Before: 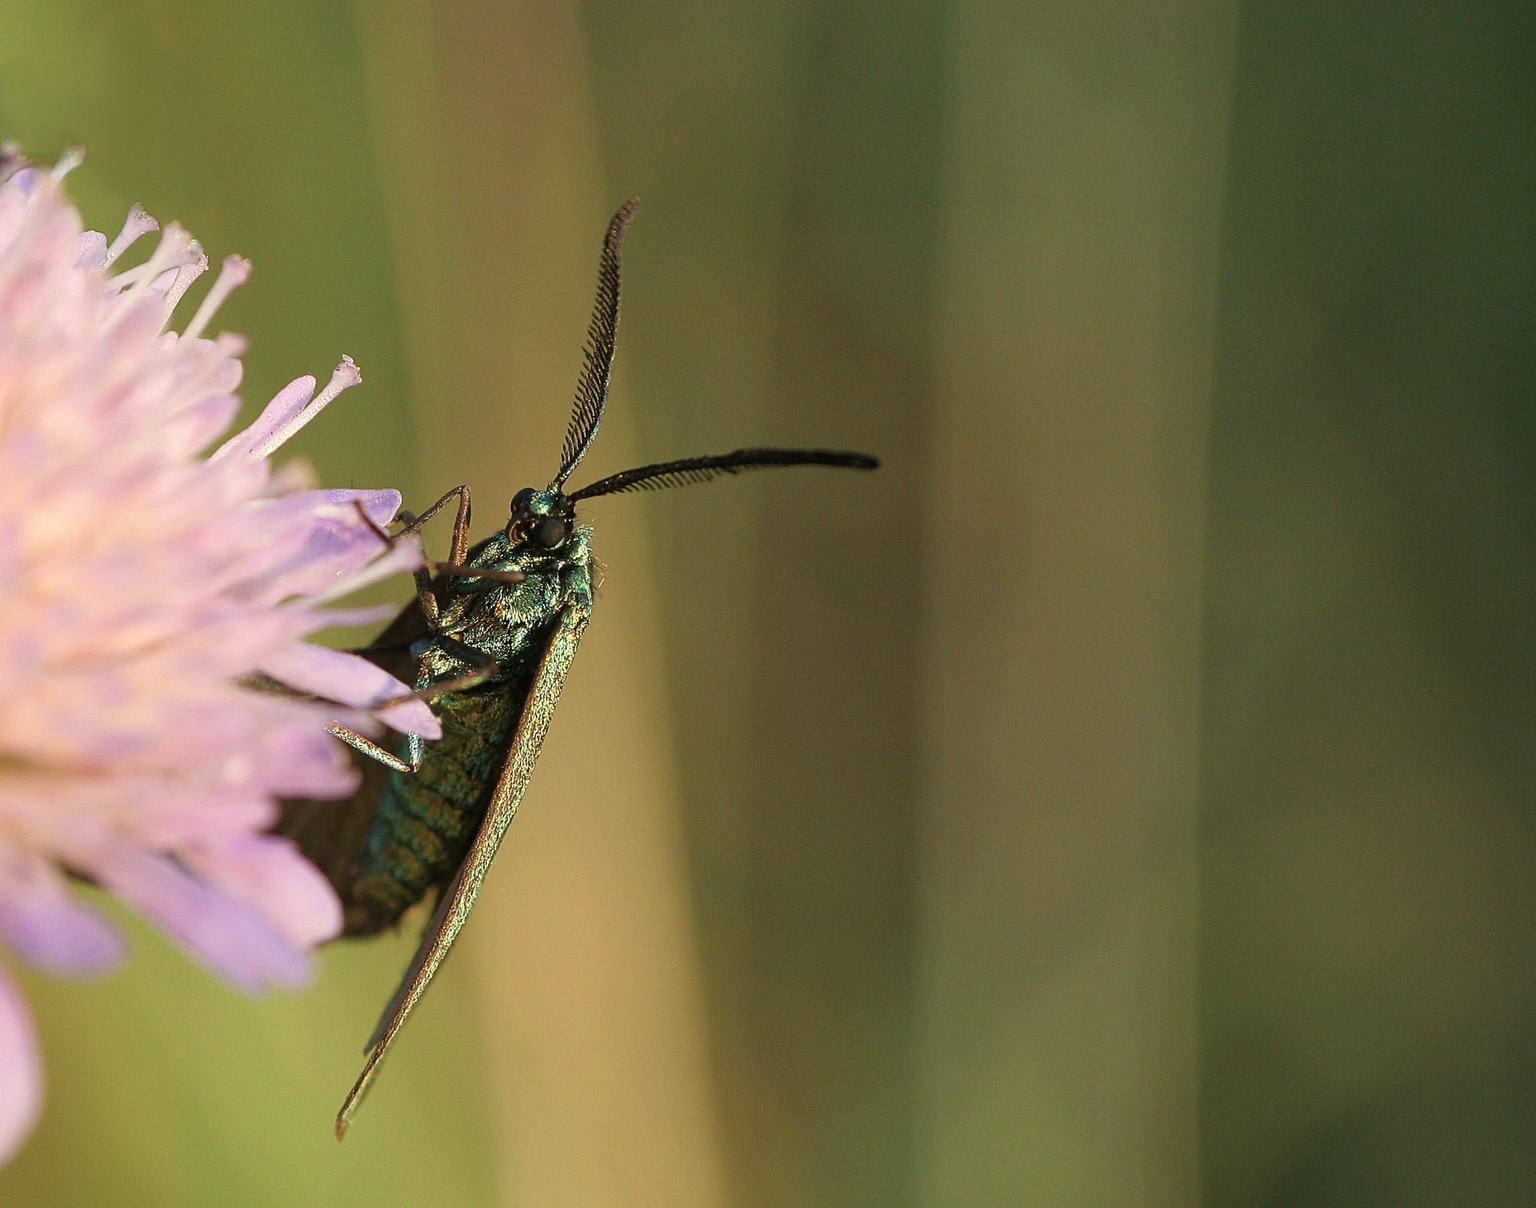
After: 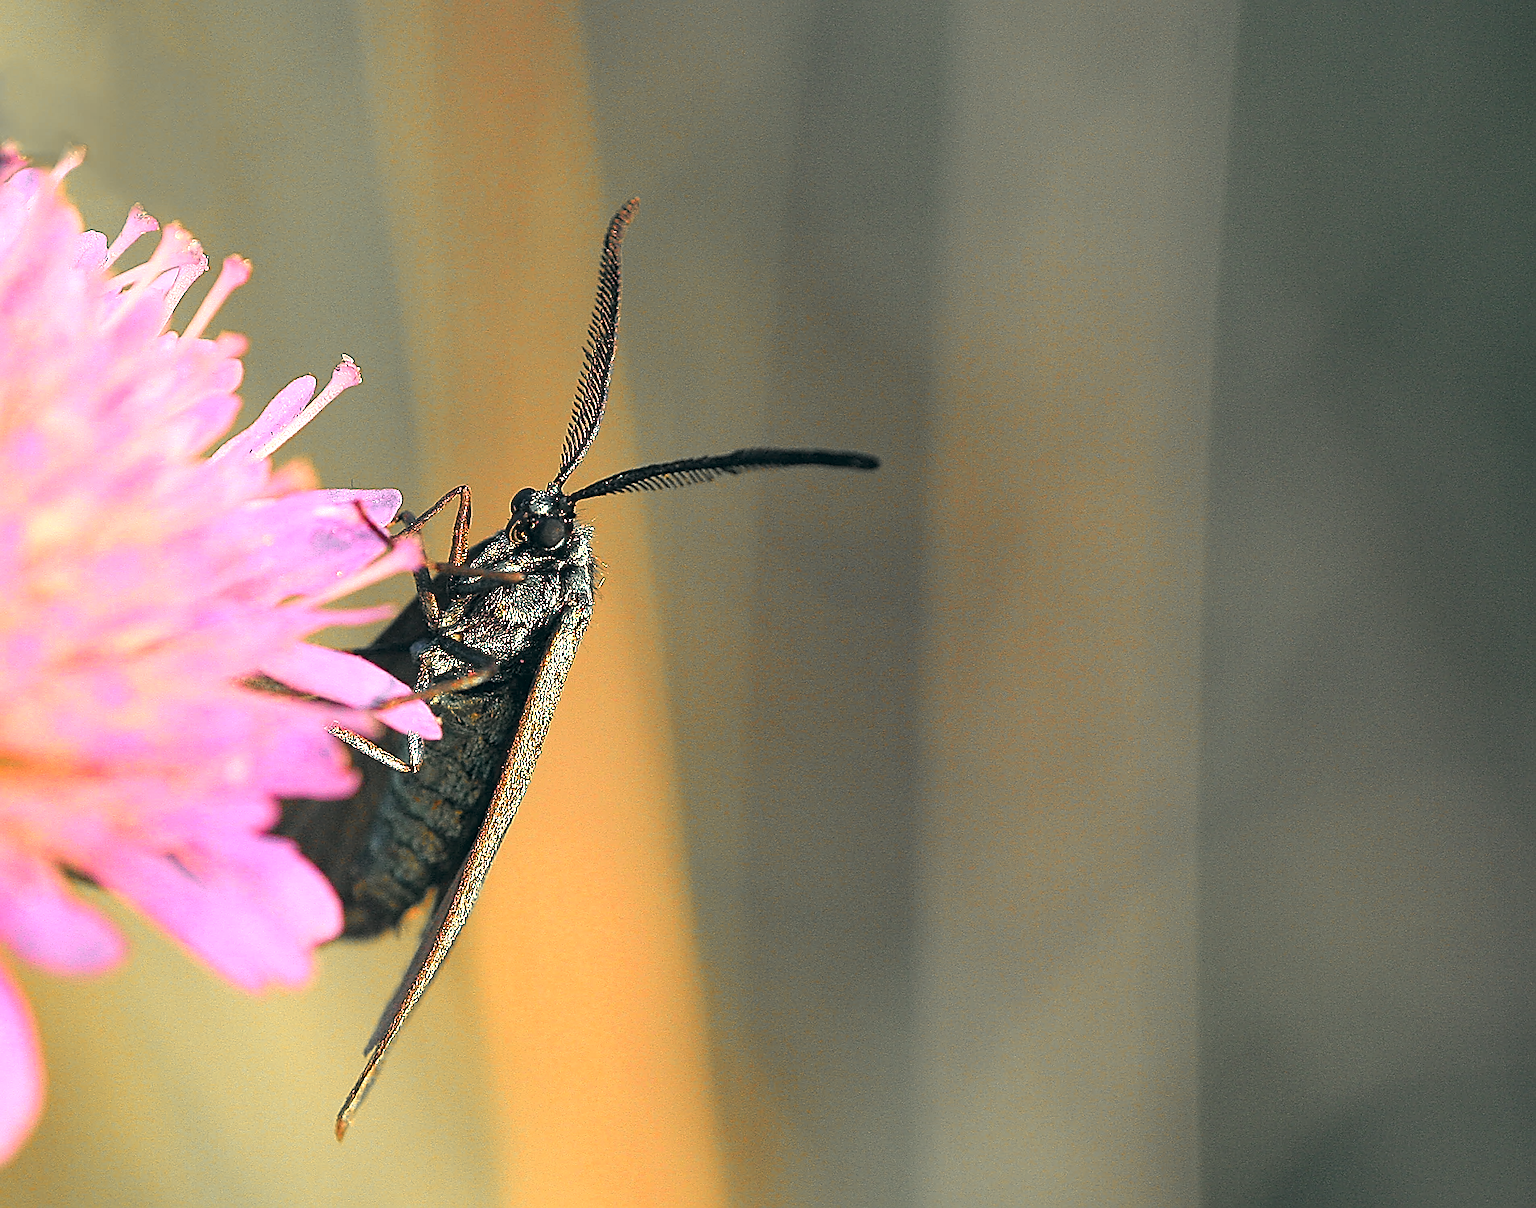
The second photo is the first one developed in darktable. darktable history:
color correction: highlights a* 17.08, highlights b* 0.323, shadows a* -14.86, shadows b* -14.06, saturation 1.49
sharpen: radius 1.41, amount 1.259, threshold 0.785
exposure: black level correction 0, exposure 0.703 EV, compensate highlight preservation false
color zones: curves: ch1 [(0, 0.638) (0.193, 0.442) (0.286, 0.15) (0.429, 0.14) (0.571, 0.142) (0.714, 0.154) (0.857, 0.175) (1, 0.638)]
